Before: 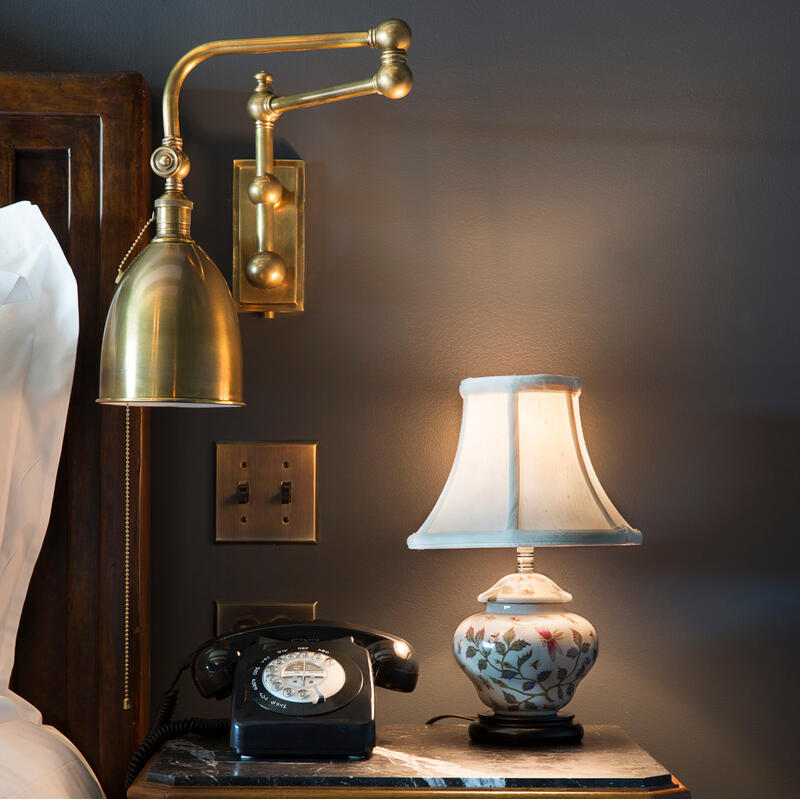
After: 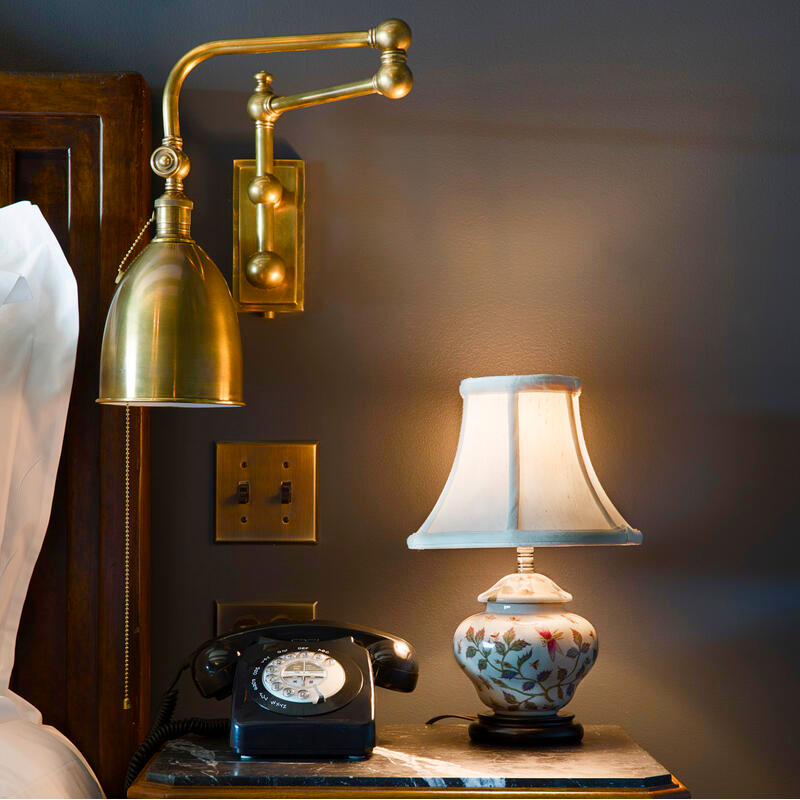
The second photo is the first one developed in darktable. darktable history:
color balance rgb: highlights gain › chroma 0.132%, highlights gain › hue 331.37°, perceptual saturation grading › global saturation 20%, perceptual saturation grading › highlights -25.434%, perceptual saturation grading › shadows 49.552%, global vibrance 9.713%
